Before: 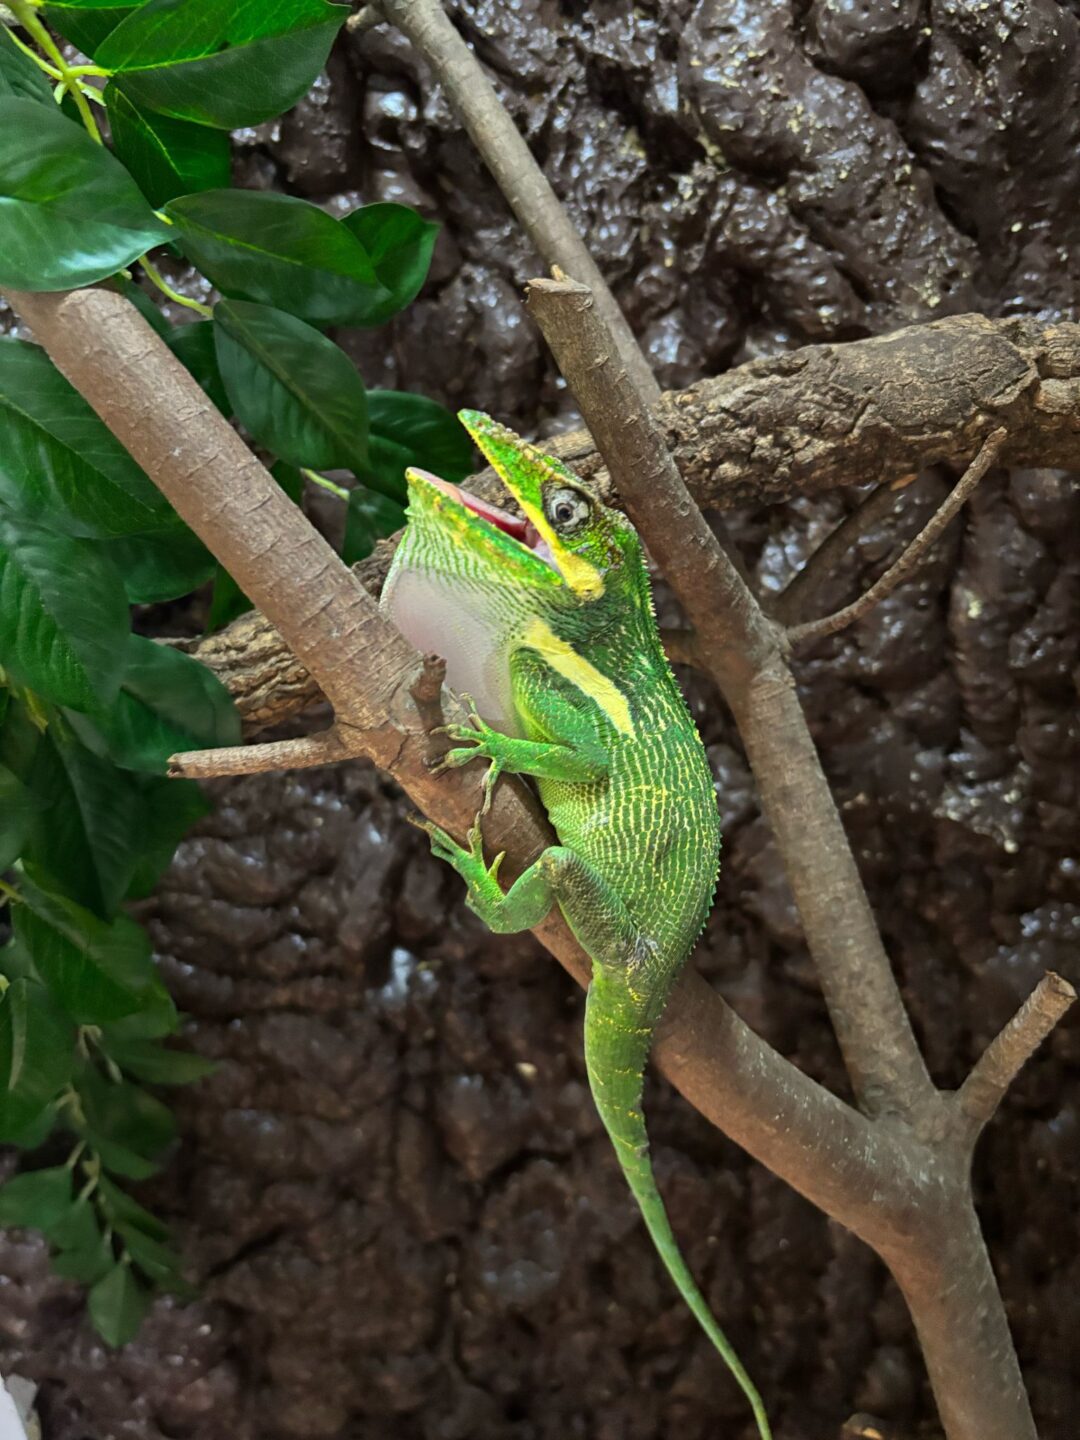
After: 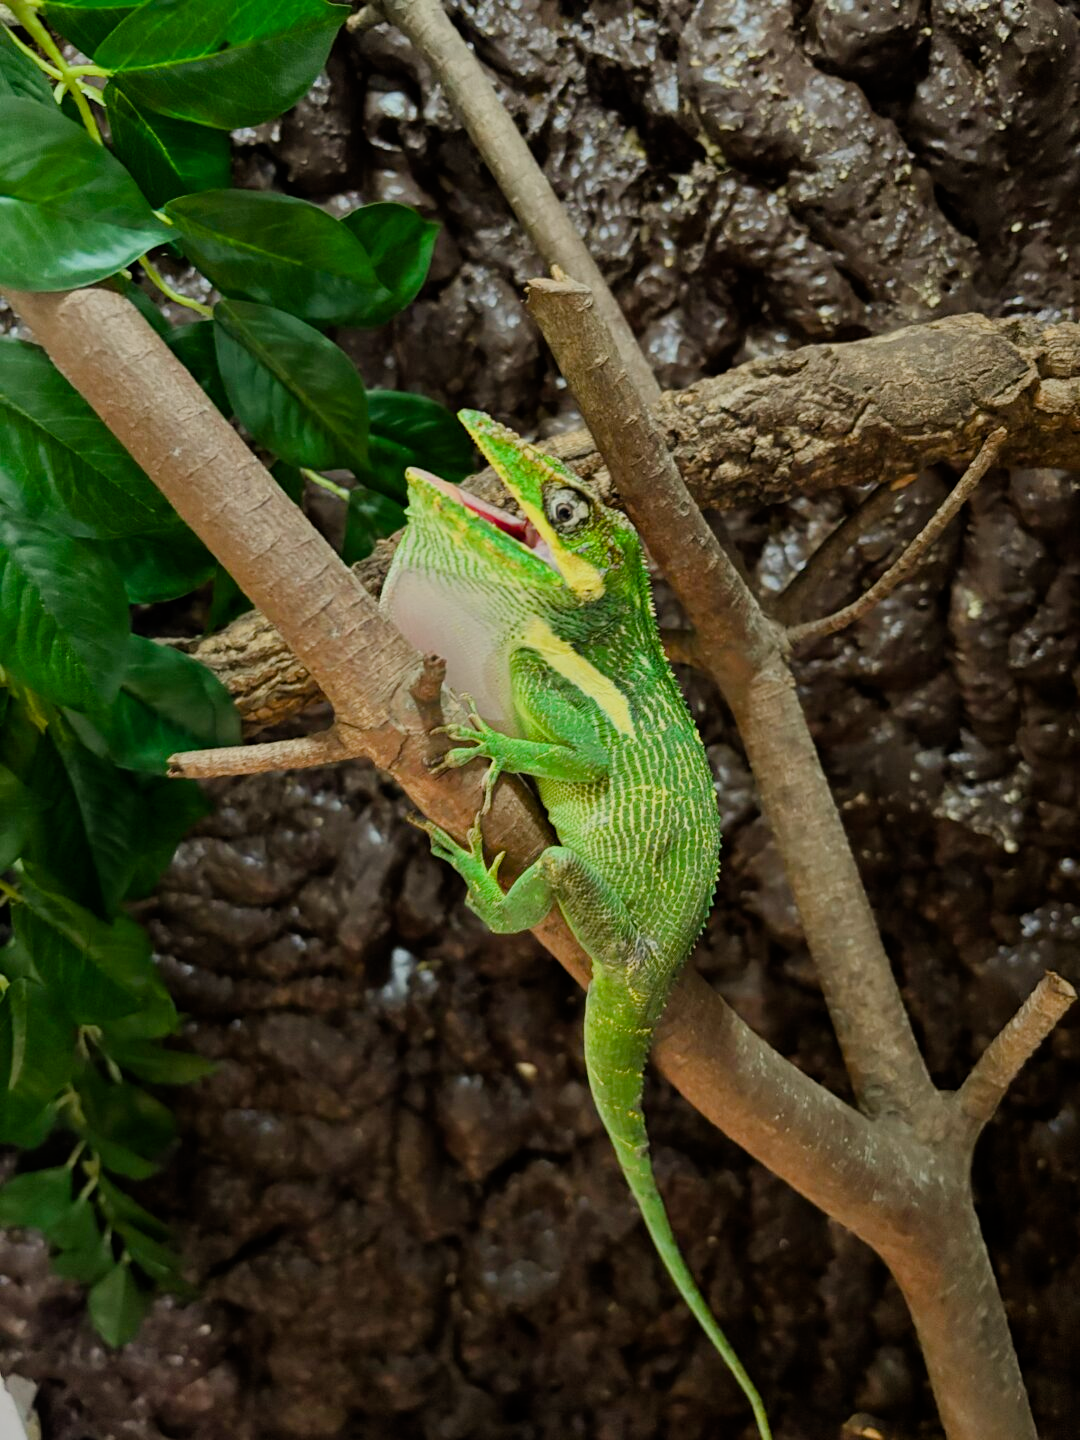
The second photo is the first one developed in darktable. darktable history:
filmic rgb: black relative exposure -7.65 EV, white relative exposure 4.56 EV, hardness 3.61
white balance: red 1.029, blue 0.92
color balance rgb: perceptual saturation grading › global saturation 20%, perceptual saturation grading › highlights -25%, perceptual saturation grading › shadows 25%
